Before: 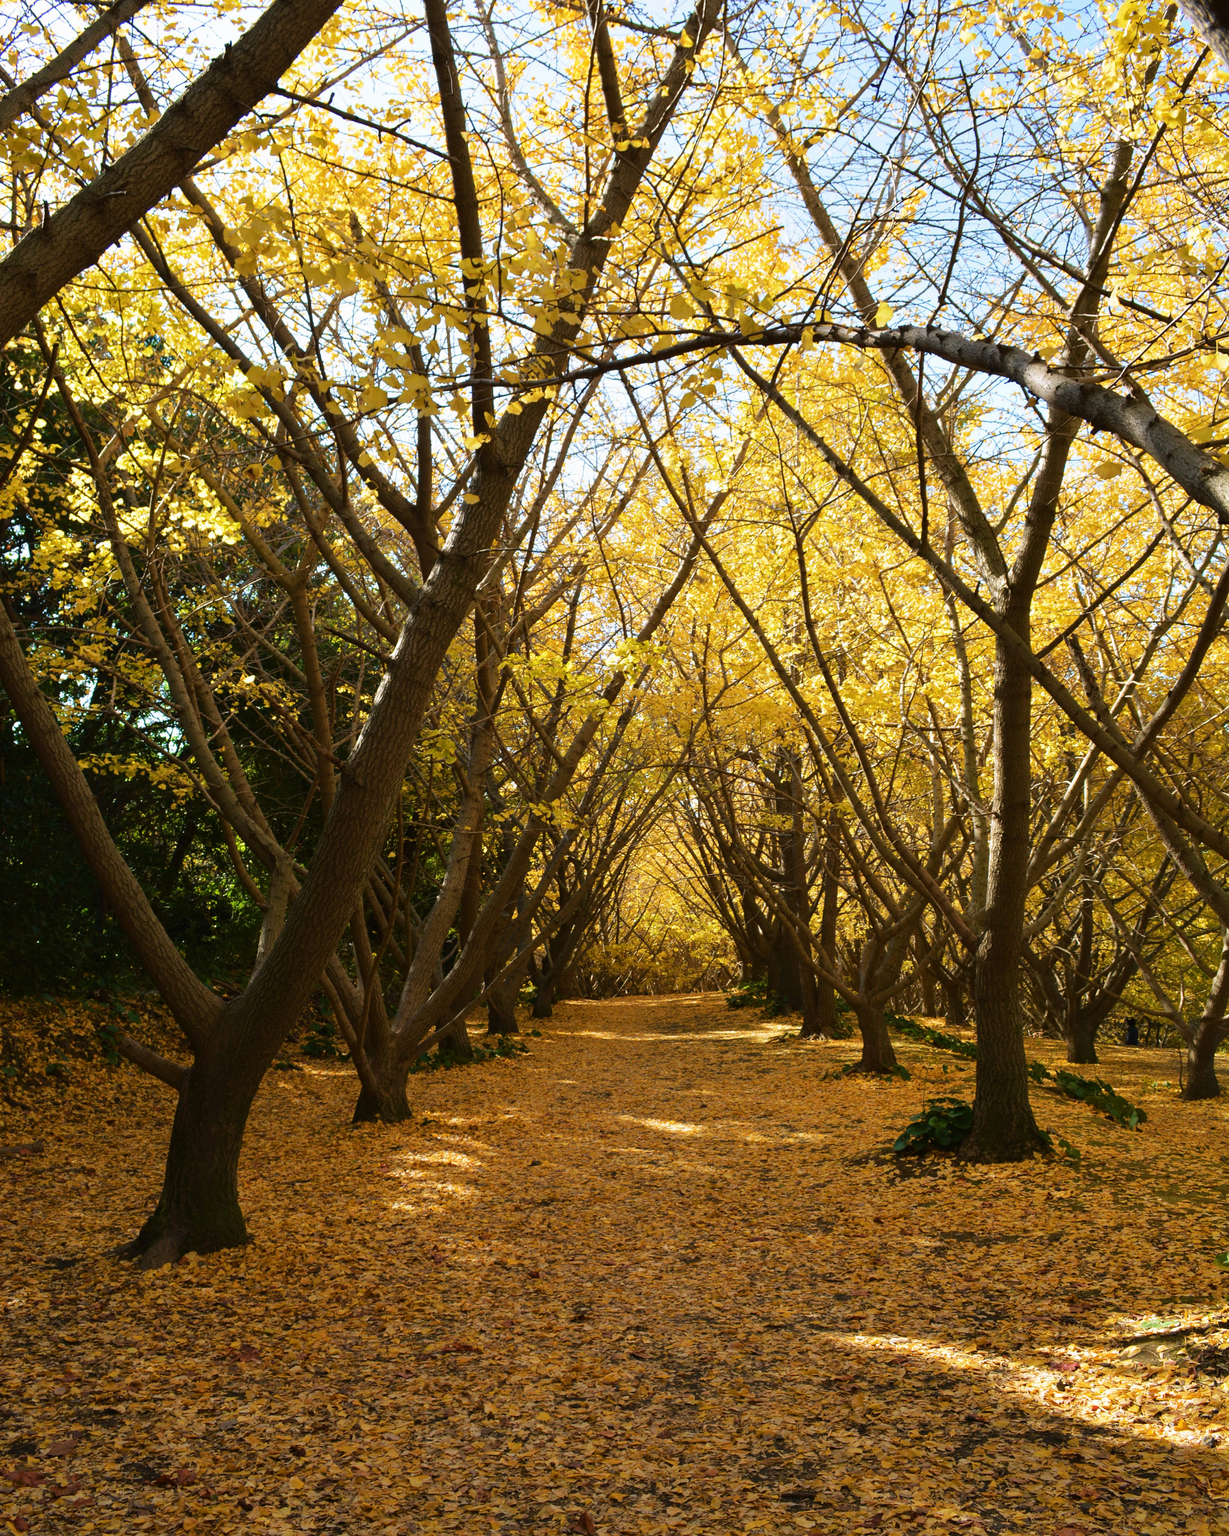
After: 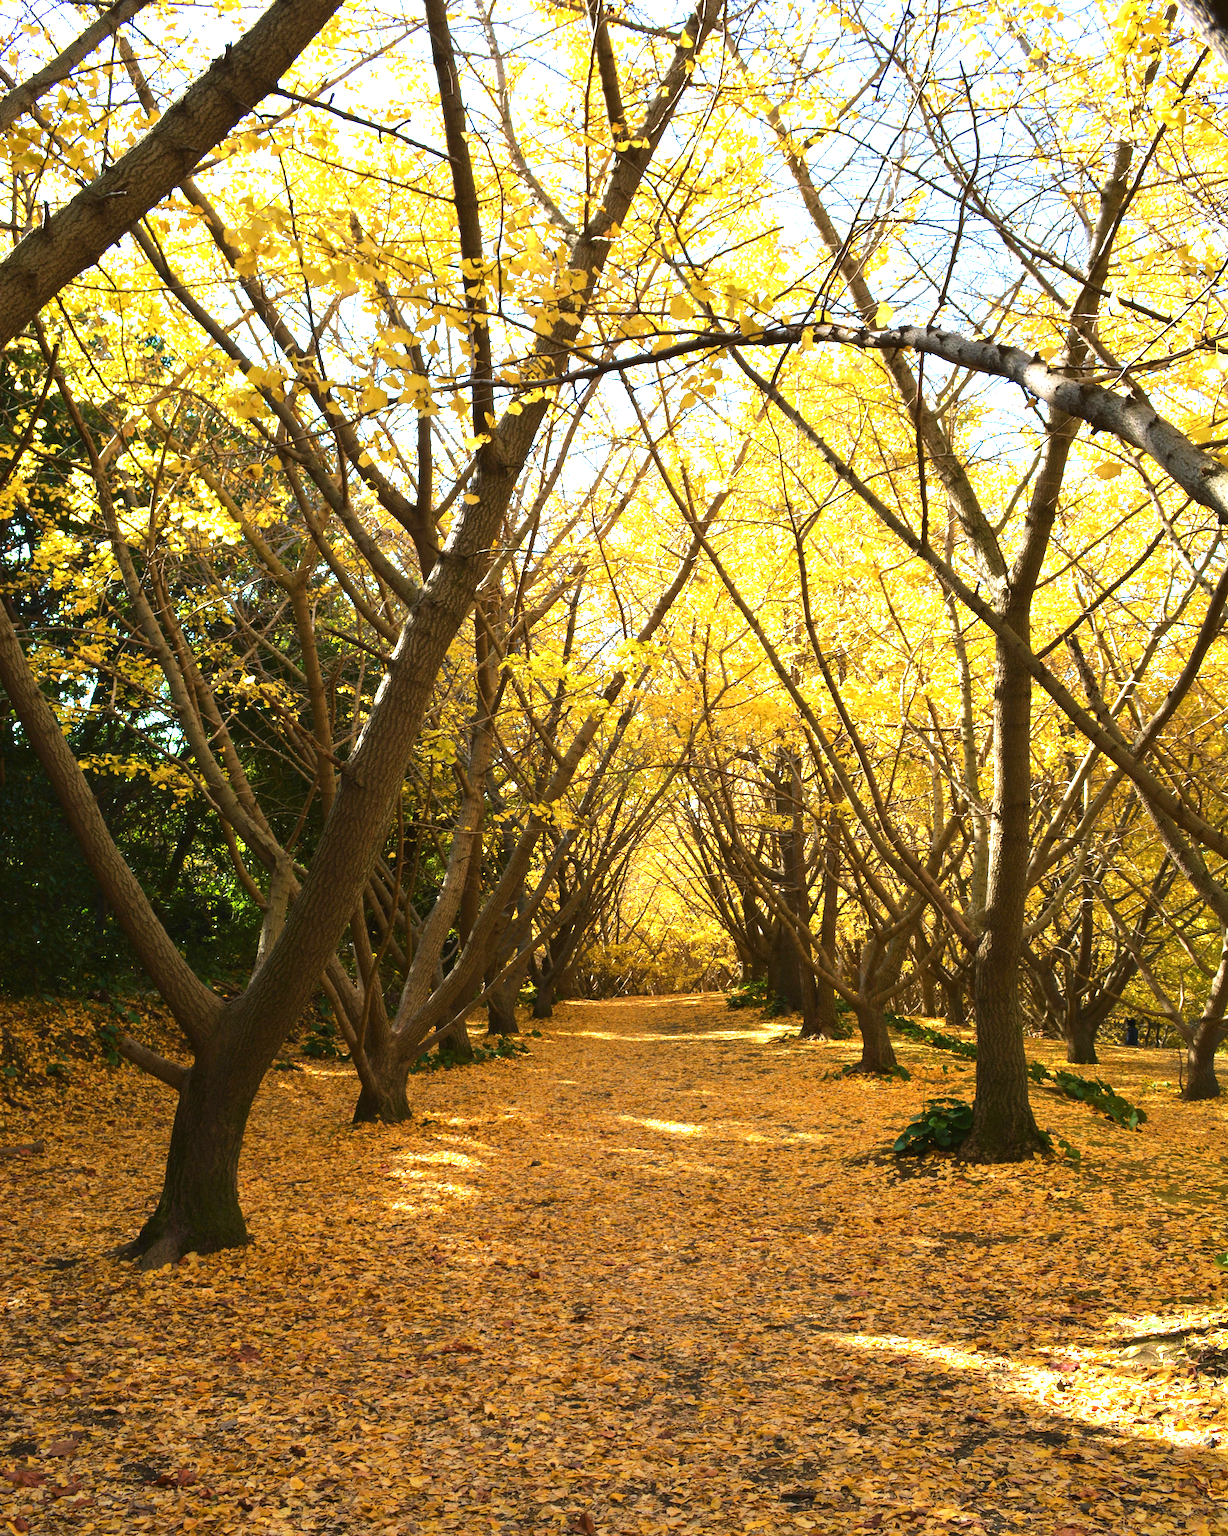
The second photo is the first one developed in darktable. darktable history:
exposure: black level correction 0, exposure 0.951 EV, compensate highlight preservation false
